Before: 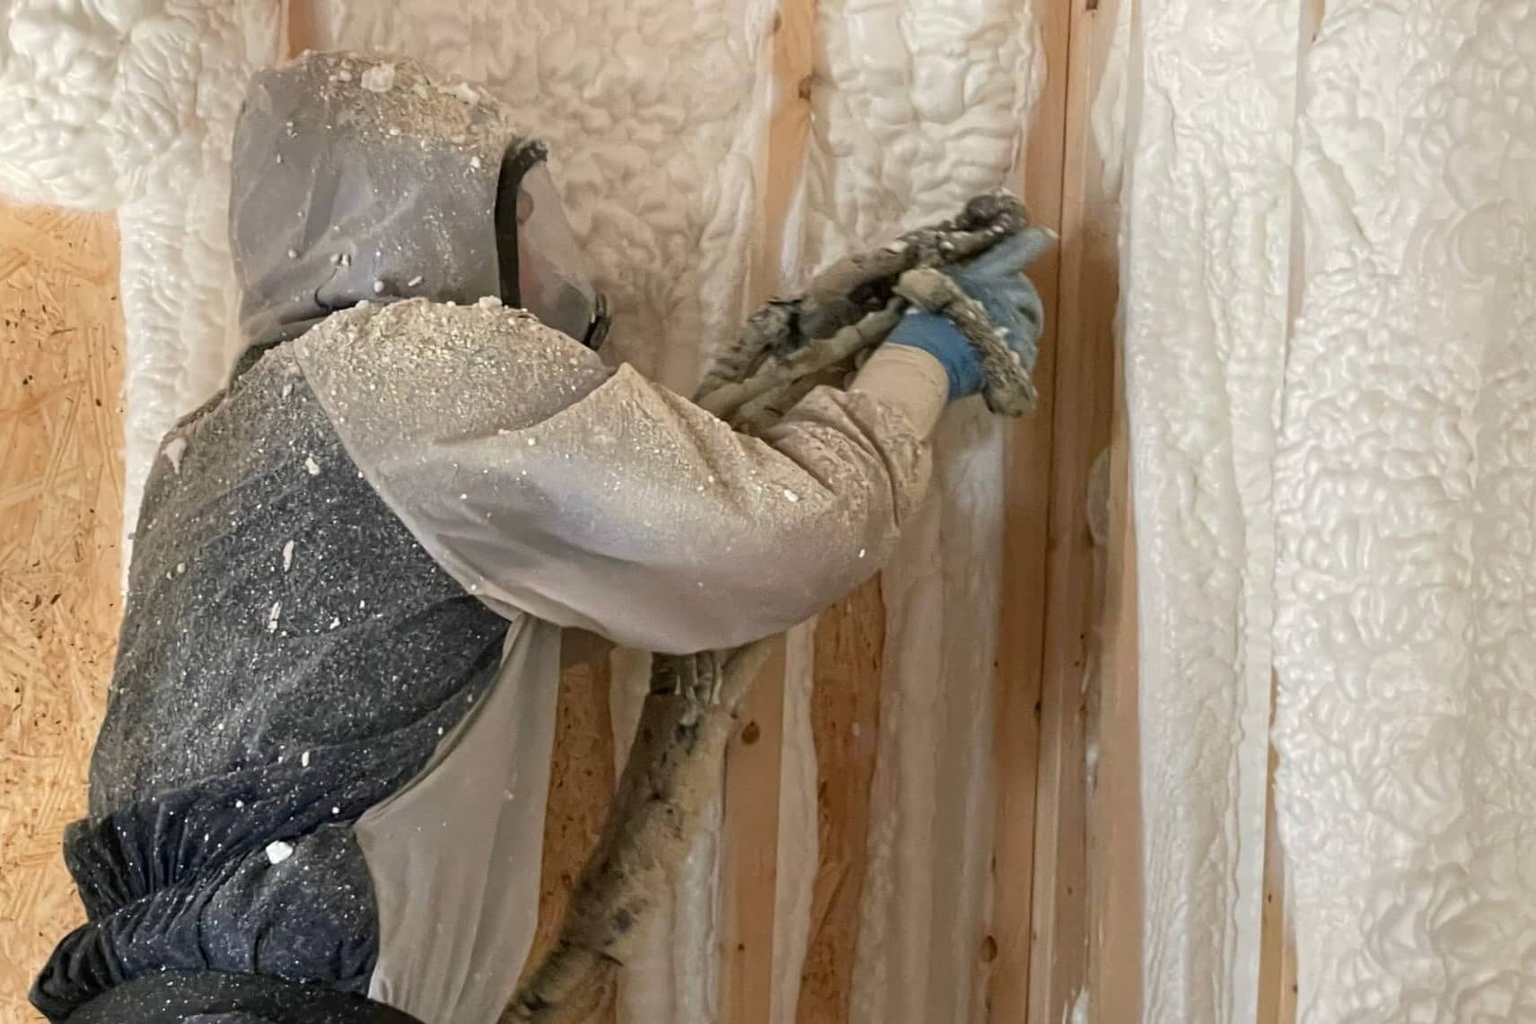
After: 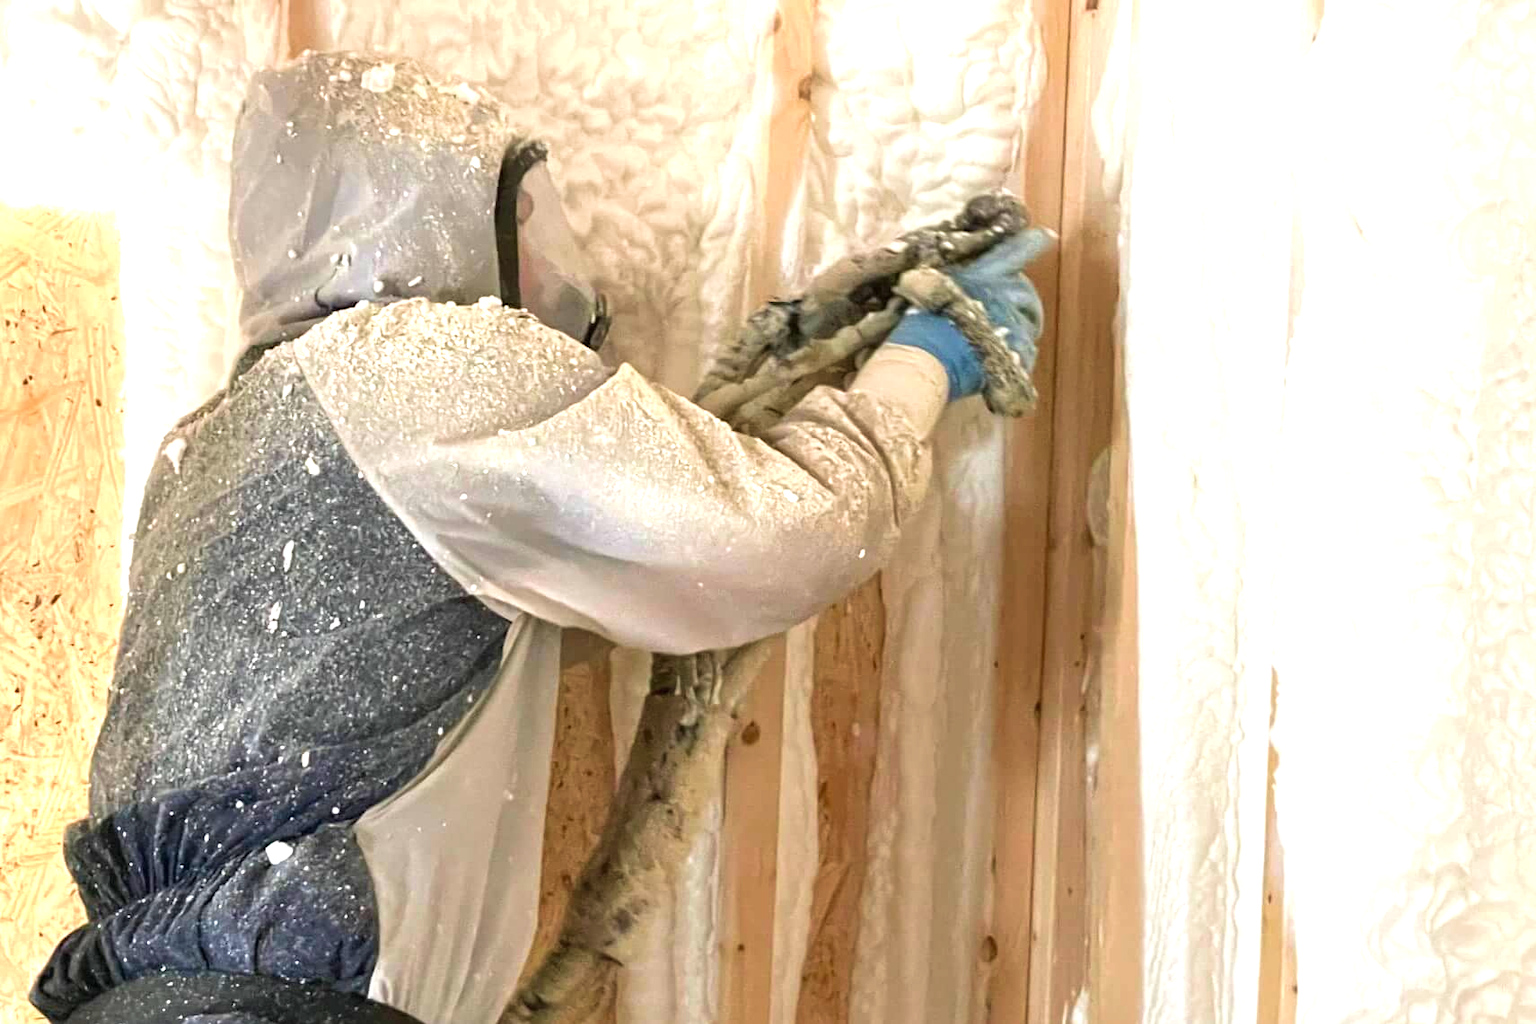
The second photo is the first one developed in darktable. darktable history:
velvia: on, module defaults
exposure: black level correction 0, exposure 1.1 EV, compensate highlight preservation false
